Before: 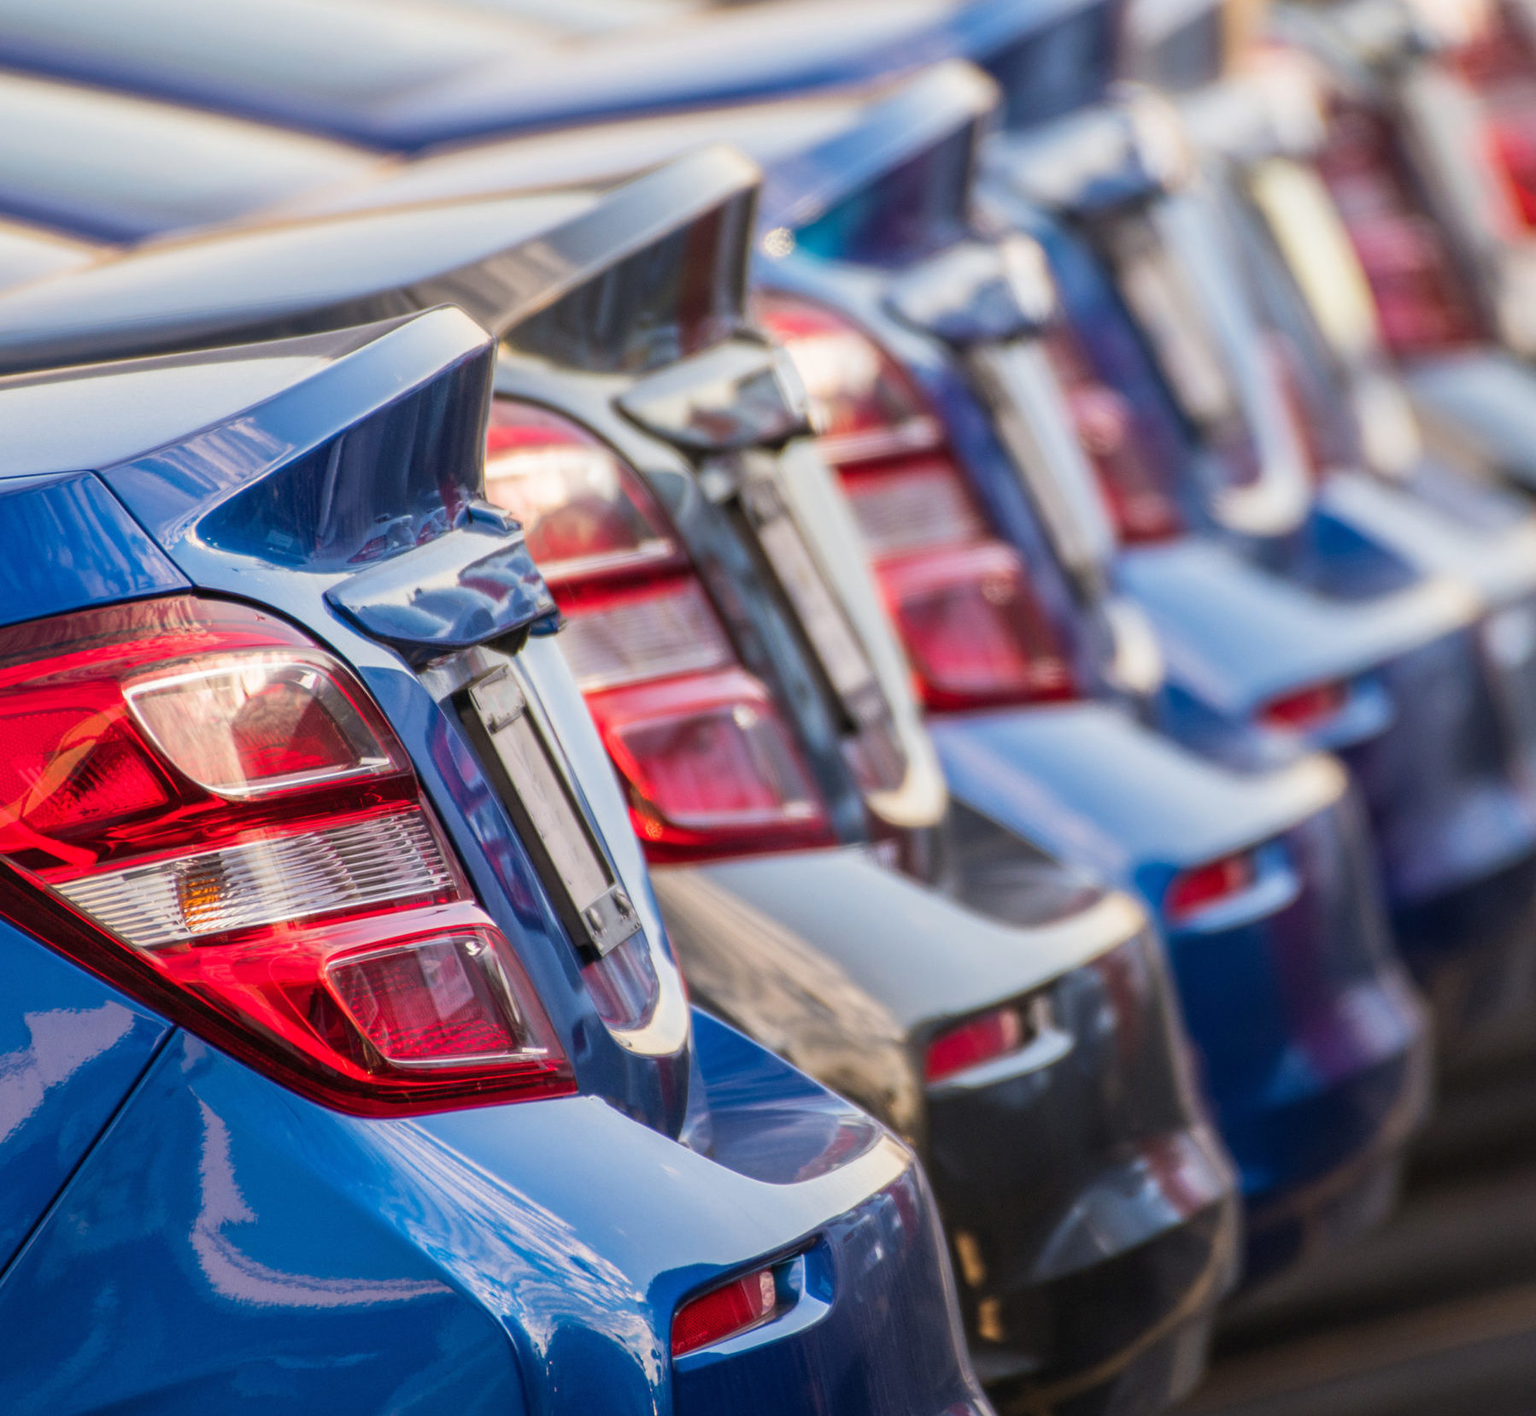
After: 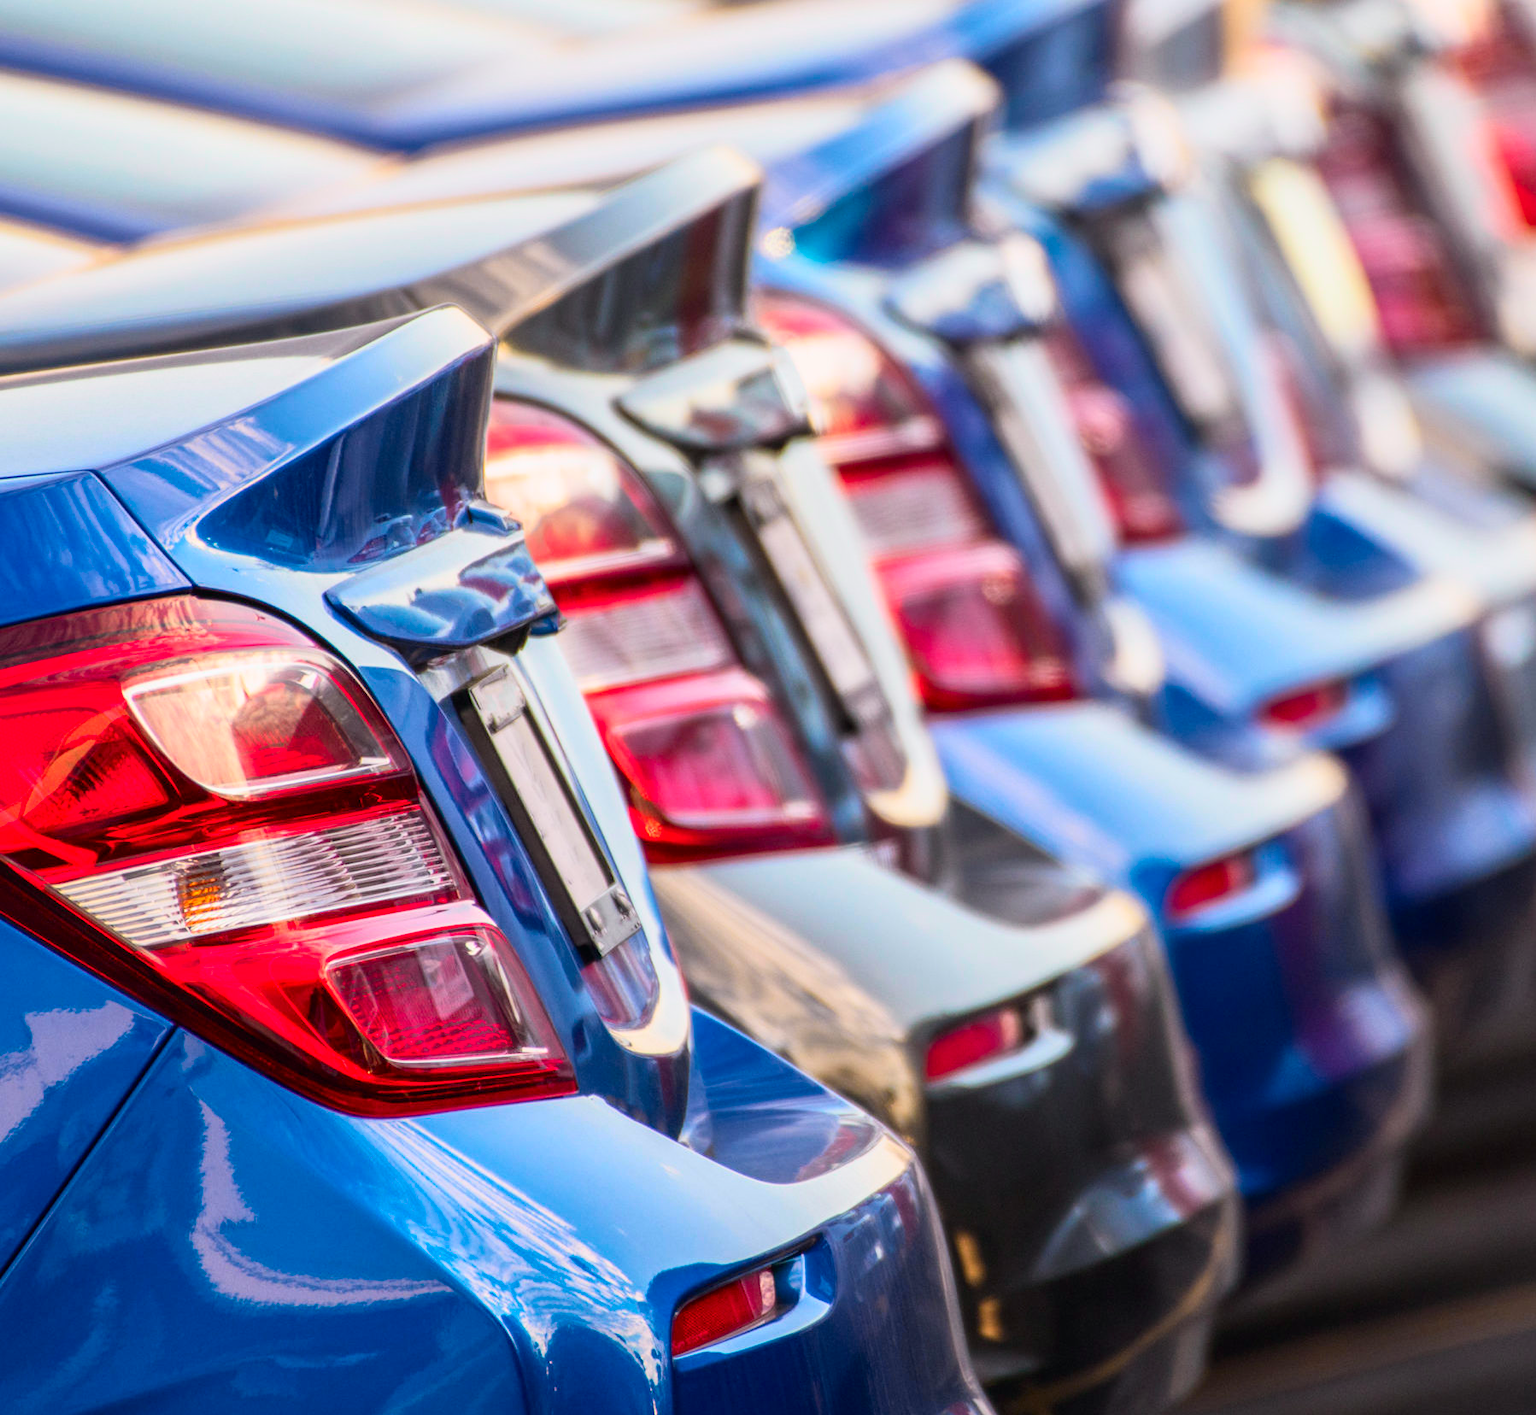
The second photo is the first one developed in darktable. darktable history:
tone curve: curves: ch0 [(0, 0) (0.051, 0.03) (0.096, 0.071) (0.243, 0.246) (0.461, 0.515) (0.605, 0.692) (0.761, 0.85) (0.881, 0.933) (1, 0.984)]; ch1 [(0, 0) (0.1, 0.038) (0.318, 0.243) (0.431, 0.384) (0.488, 0.475) (0.499, 0.499) (0.534, 0.546) (0.567, 0.592) (0.601, 0.632) (0.734, 0.809) (1, 1)]; ch2 [(0, 0) (0.297, 0.257) (0.414, 0.379) (0.453, 0.45) (0.479, 0.483) (0.504, 0.499) (0.52, 0.519) (0.541, 0.554) (0.614, 0.652) (0.817, 0.874) (1, 1)], color space Lab, independent channels, preserve colors none
